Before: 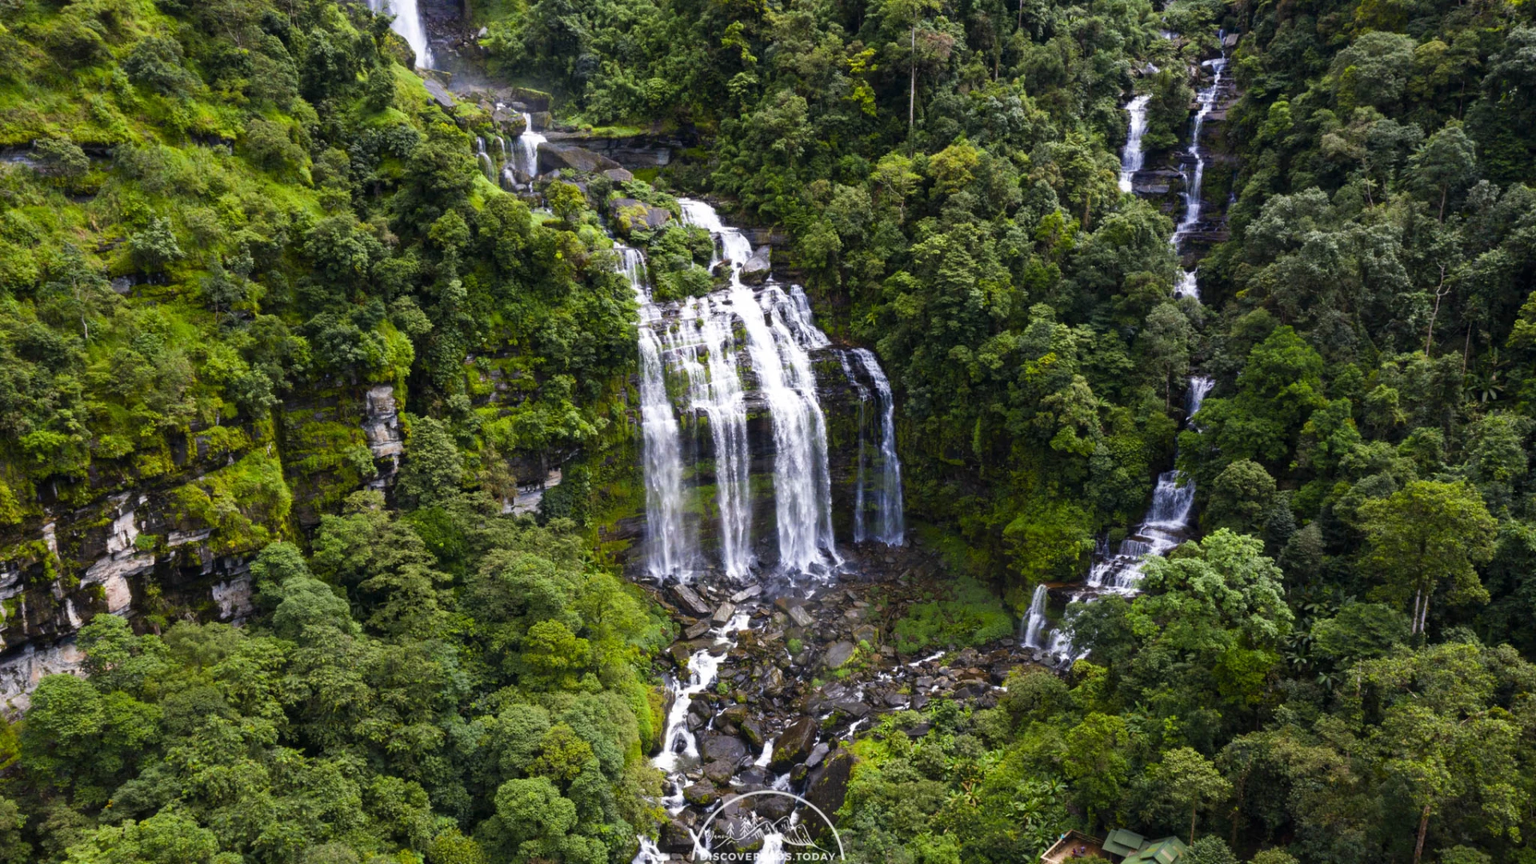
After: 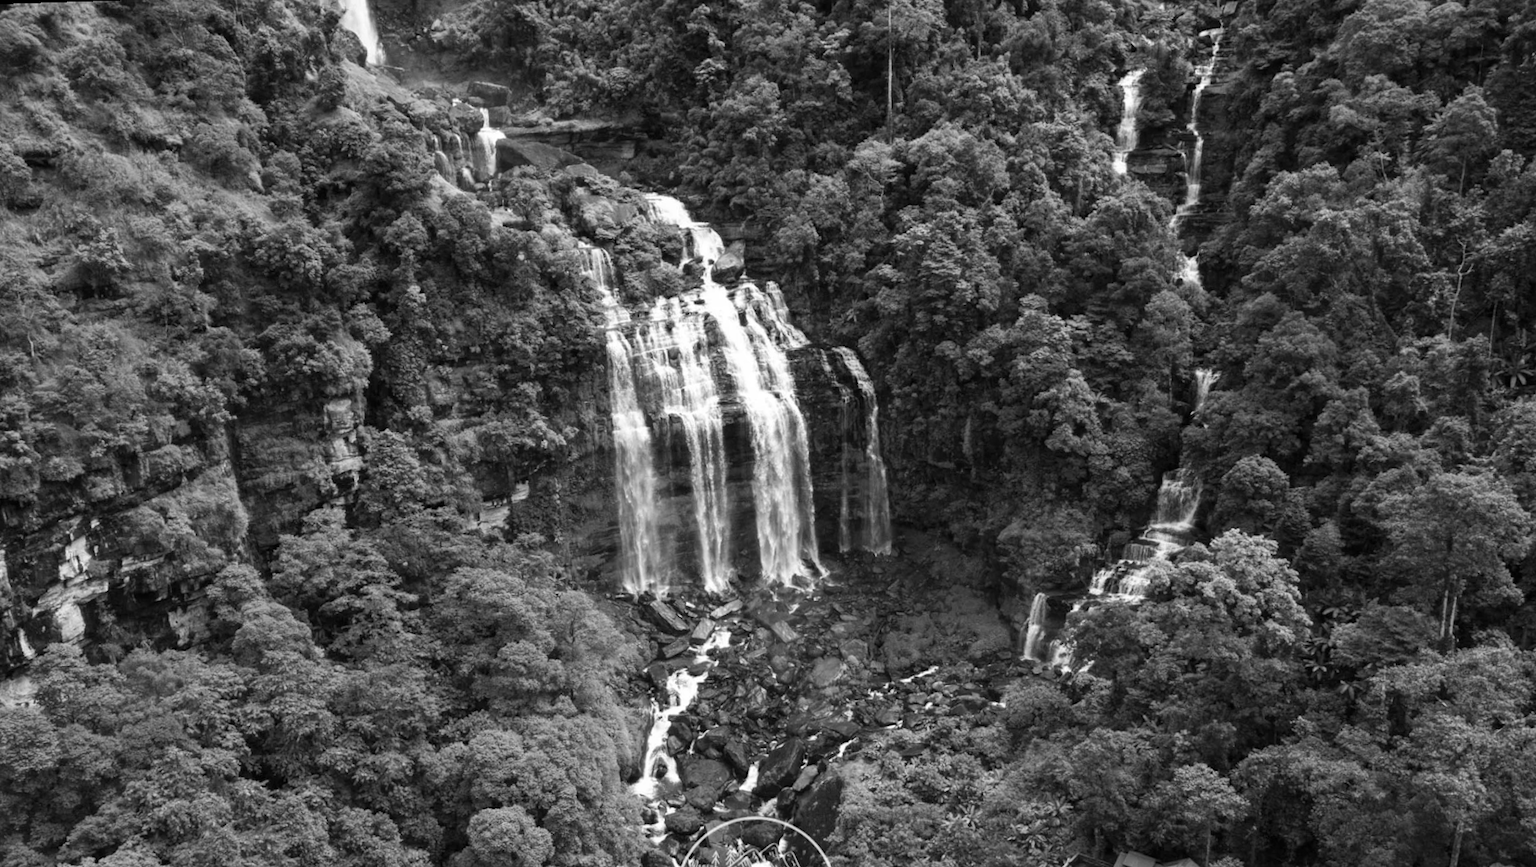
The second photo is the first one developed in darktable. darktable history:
monochrome: on, module defaults
crop and rotate: left 2.536%, right 1.107%, bottom 2.246%
rotate and perspective: rotation -1.32°, lens shift (horizontal) -0.031, crop left 0.015, crop right 0.985, crop top 0.047, crop bottom 0.982
velvia: strength 45%
